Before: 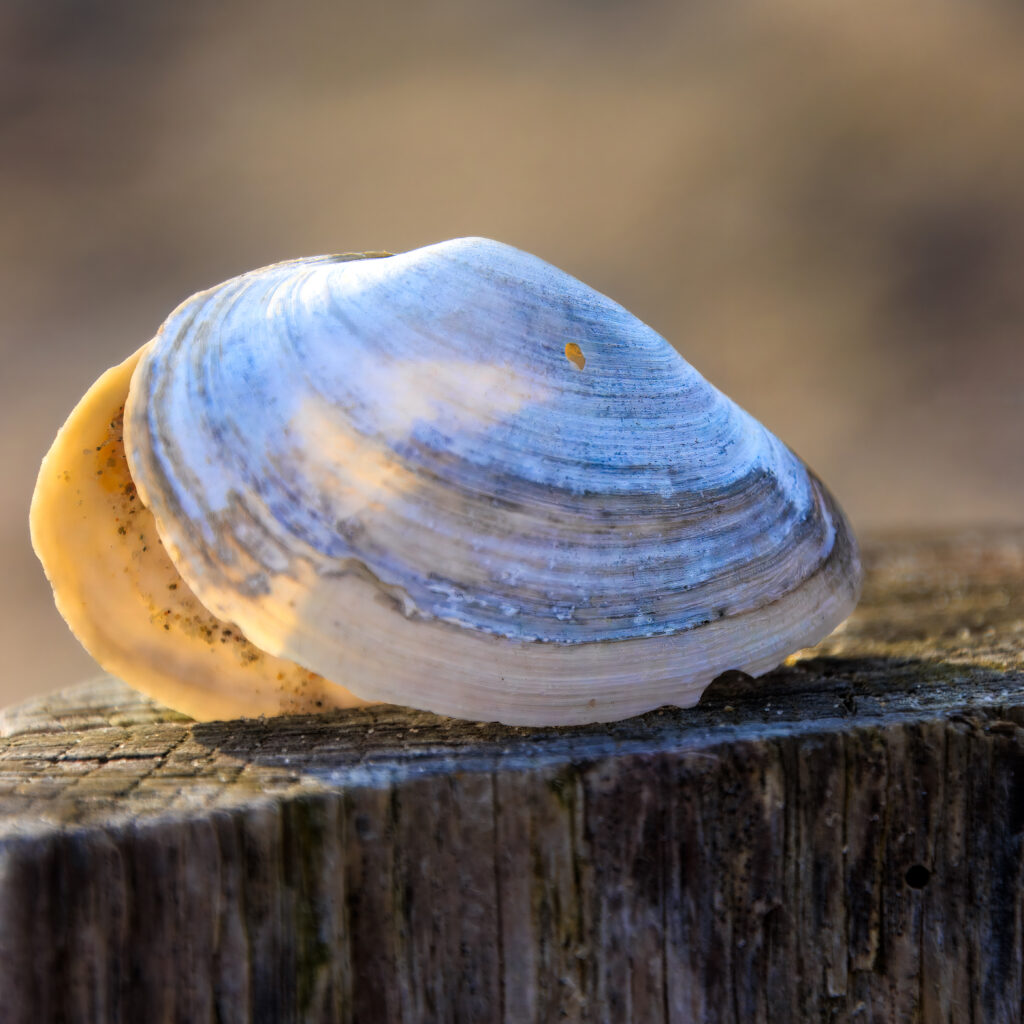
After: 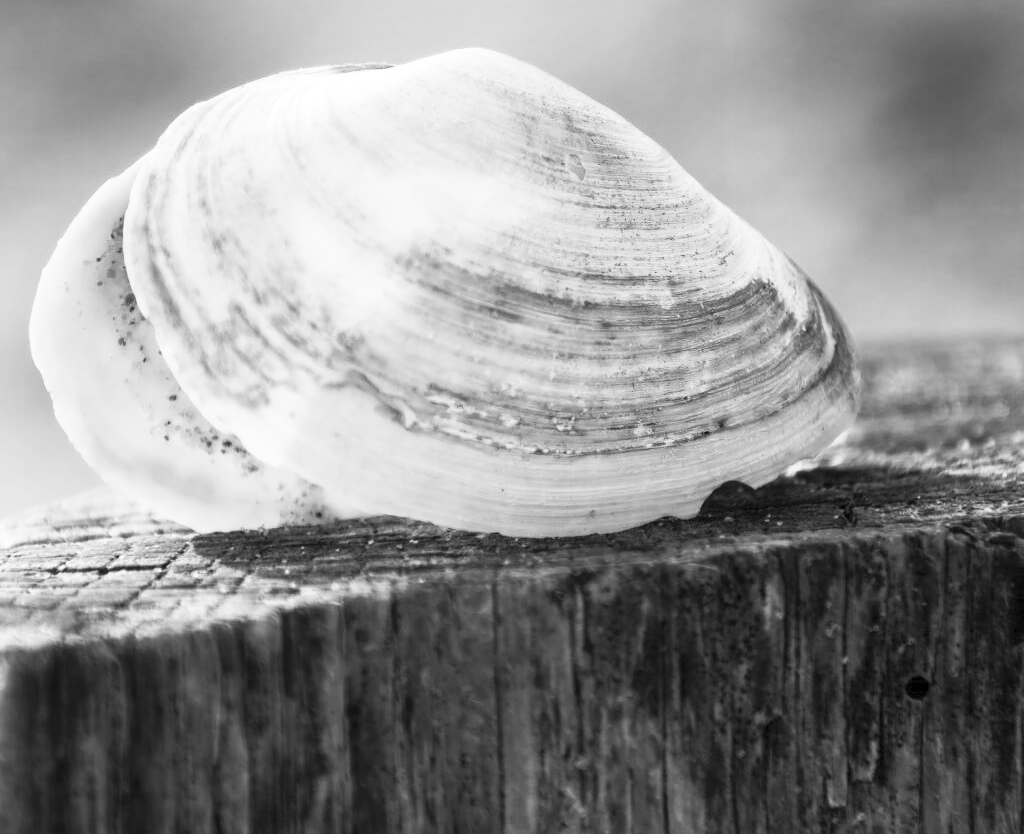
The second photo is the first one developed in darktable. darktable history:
crop and rotate: top 18.507%
contrast brightness saturation: contrast 0.43, brightness 0.56, saturation -0.19
monochrome: on, module defaults
